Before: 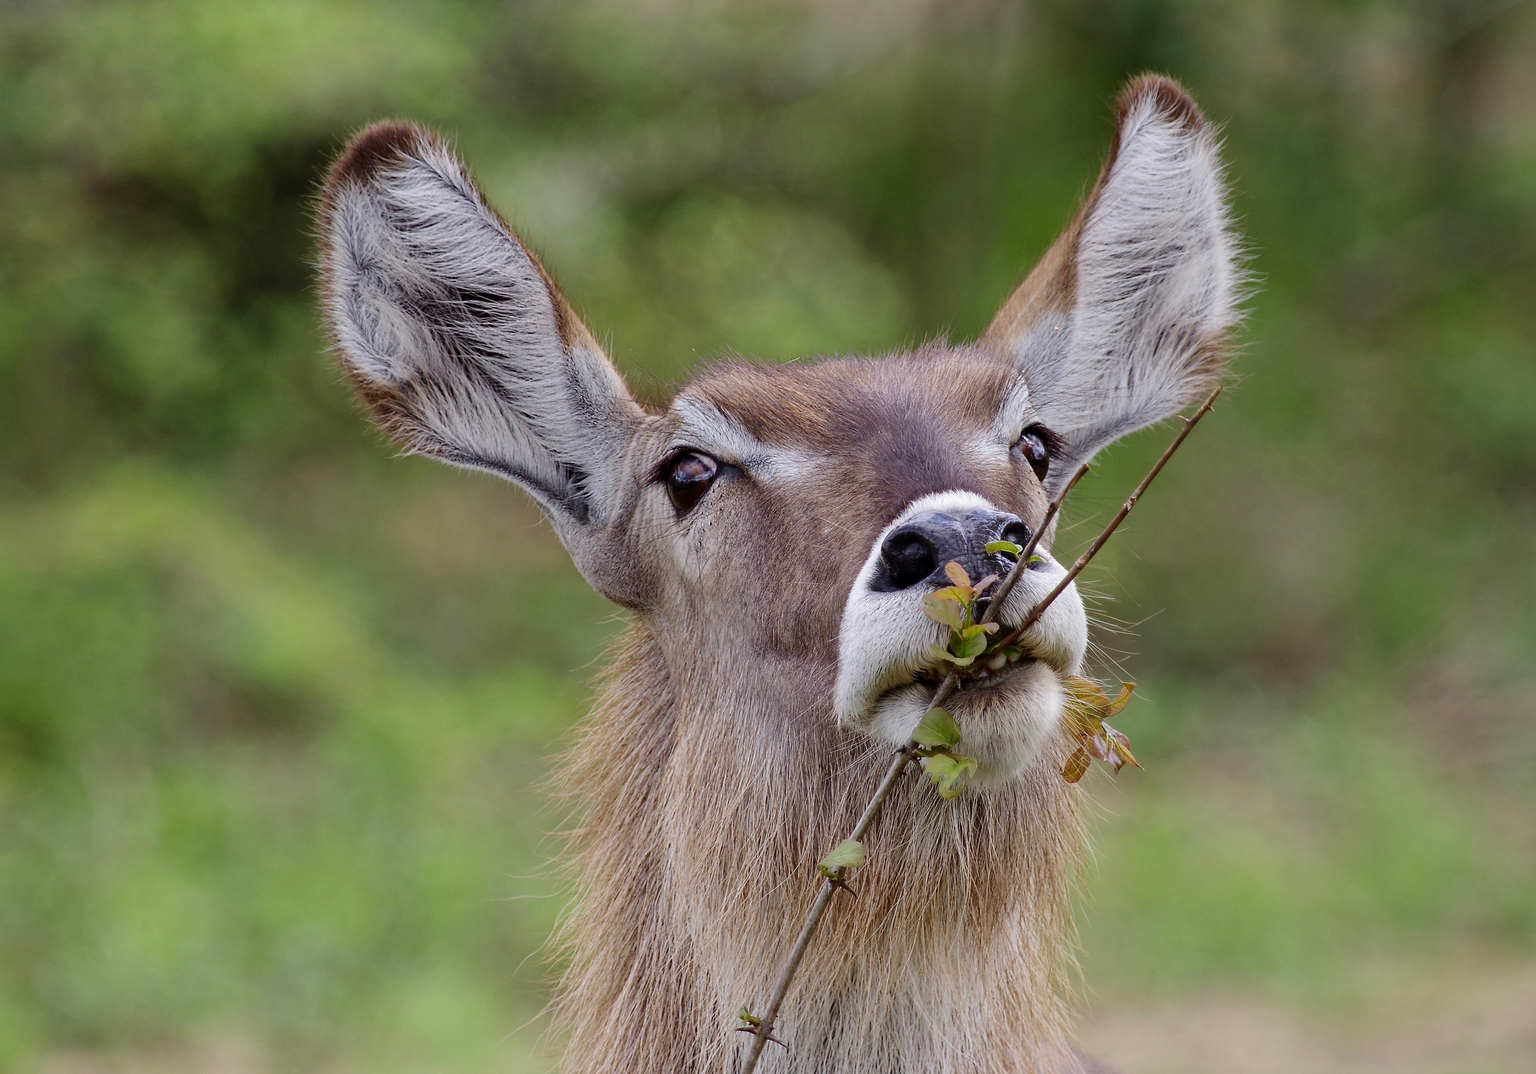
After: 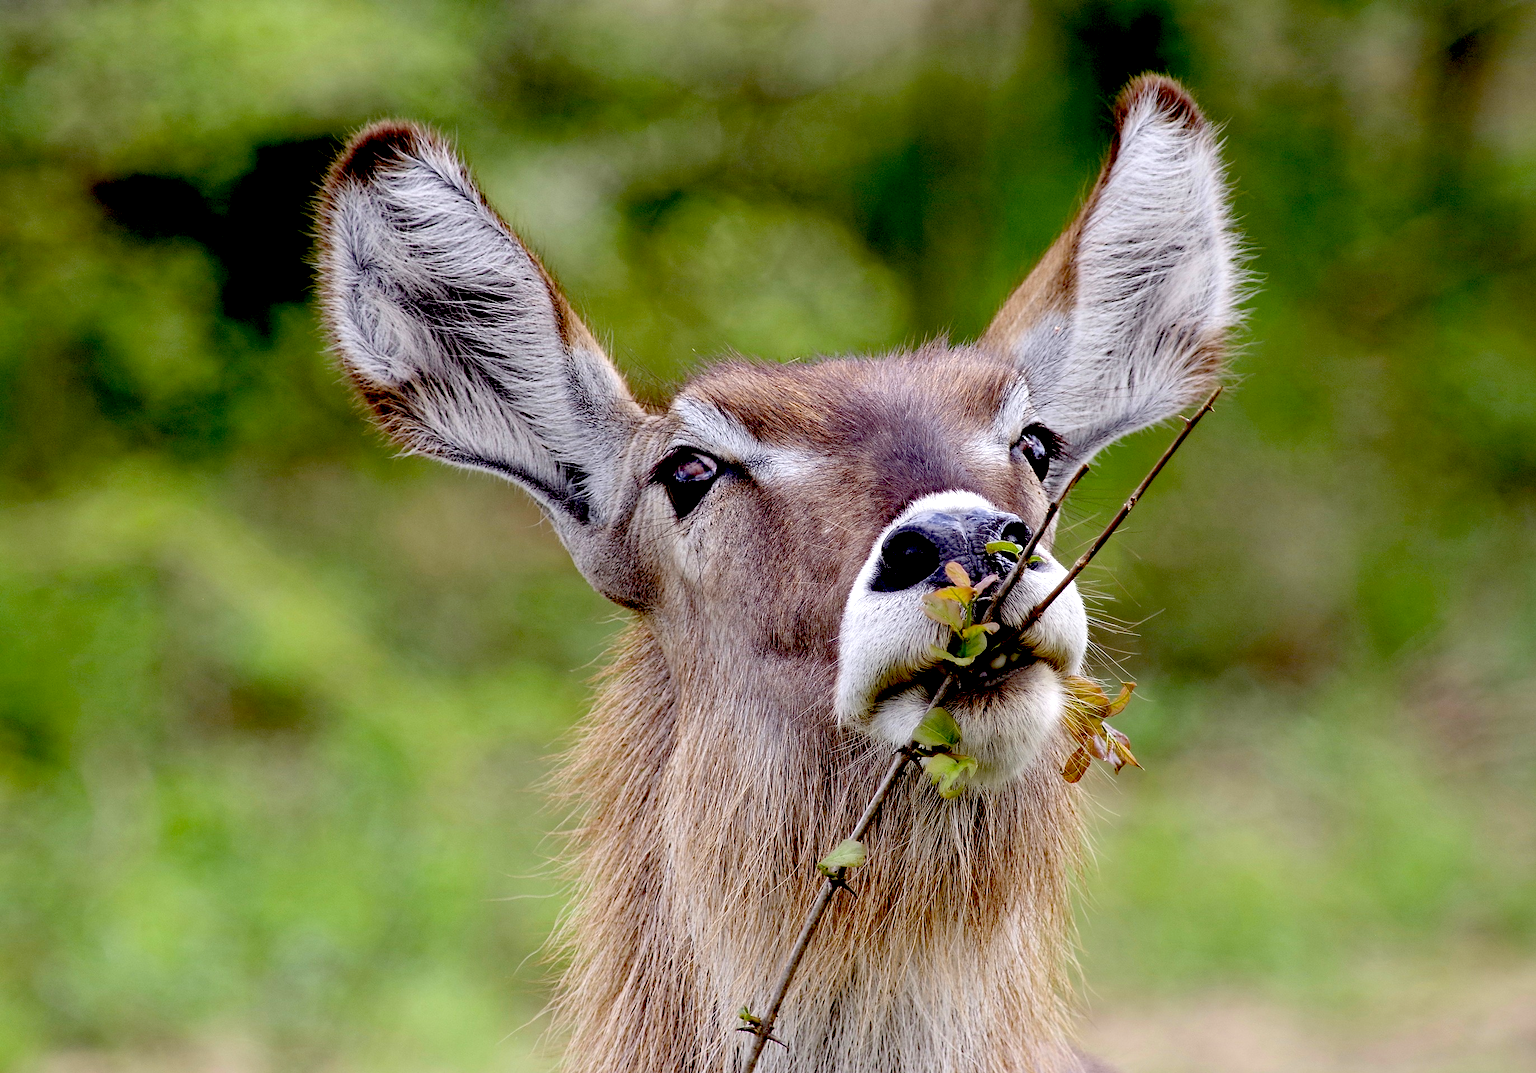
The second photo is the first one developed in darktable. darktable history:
exposure: black level correction 0.04, exposure 0.5 EV, compensate highlight preservation false
